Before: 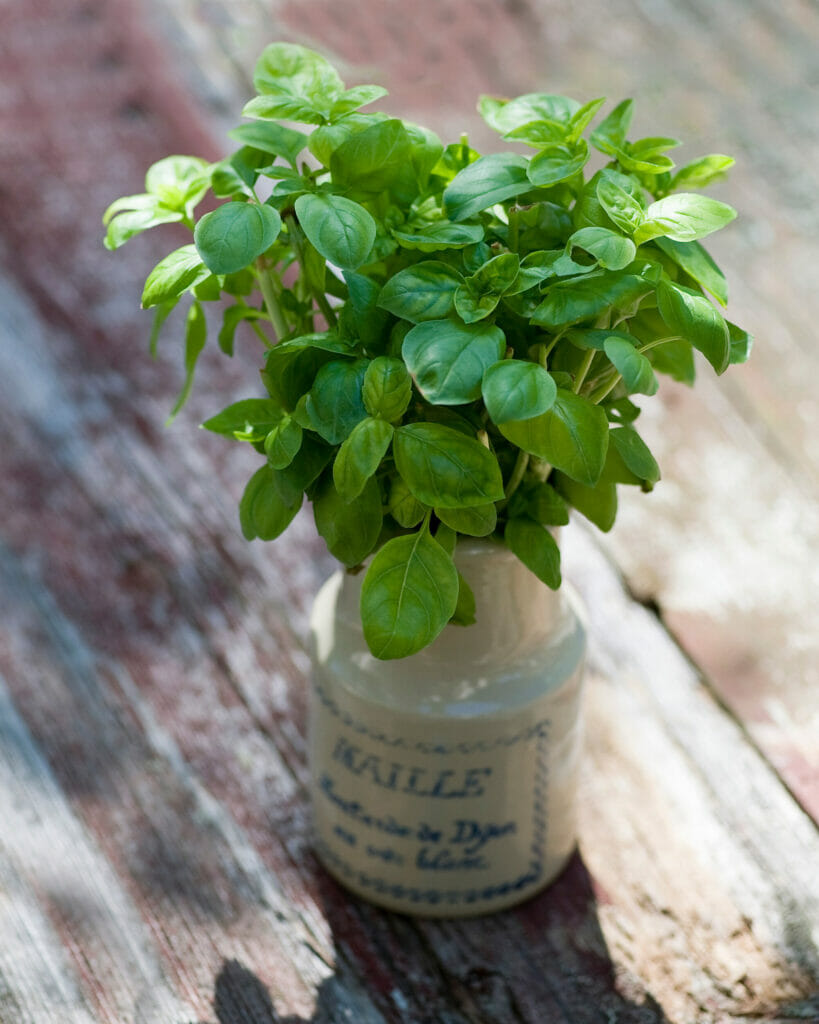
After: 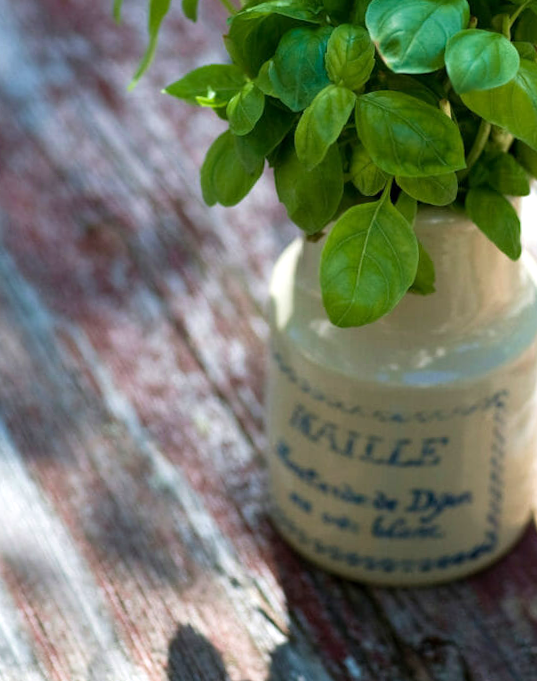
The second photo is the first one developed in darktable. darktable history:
tone equalizer: -8 EV -0.425 EV, -7 EV -0.367 EV, -6 EV -0.323 EV, -5 EV -0.209 EV, -3 EV 0.188 EV, -2 EV 0.307 EV, -1 EV 0.401 EV, +0 EV 0.418 EV, smoothing diameter 24.88%, edges refinement/feathering 14.23, preserve details guided filter
crop and rotate: angle -0.914°, left 3.929%, top 32.172%, right 29.163%
velvia: on, module defaults
